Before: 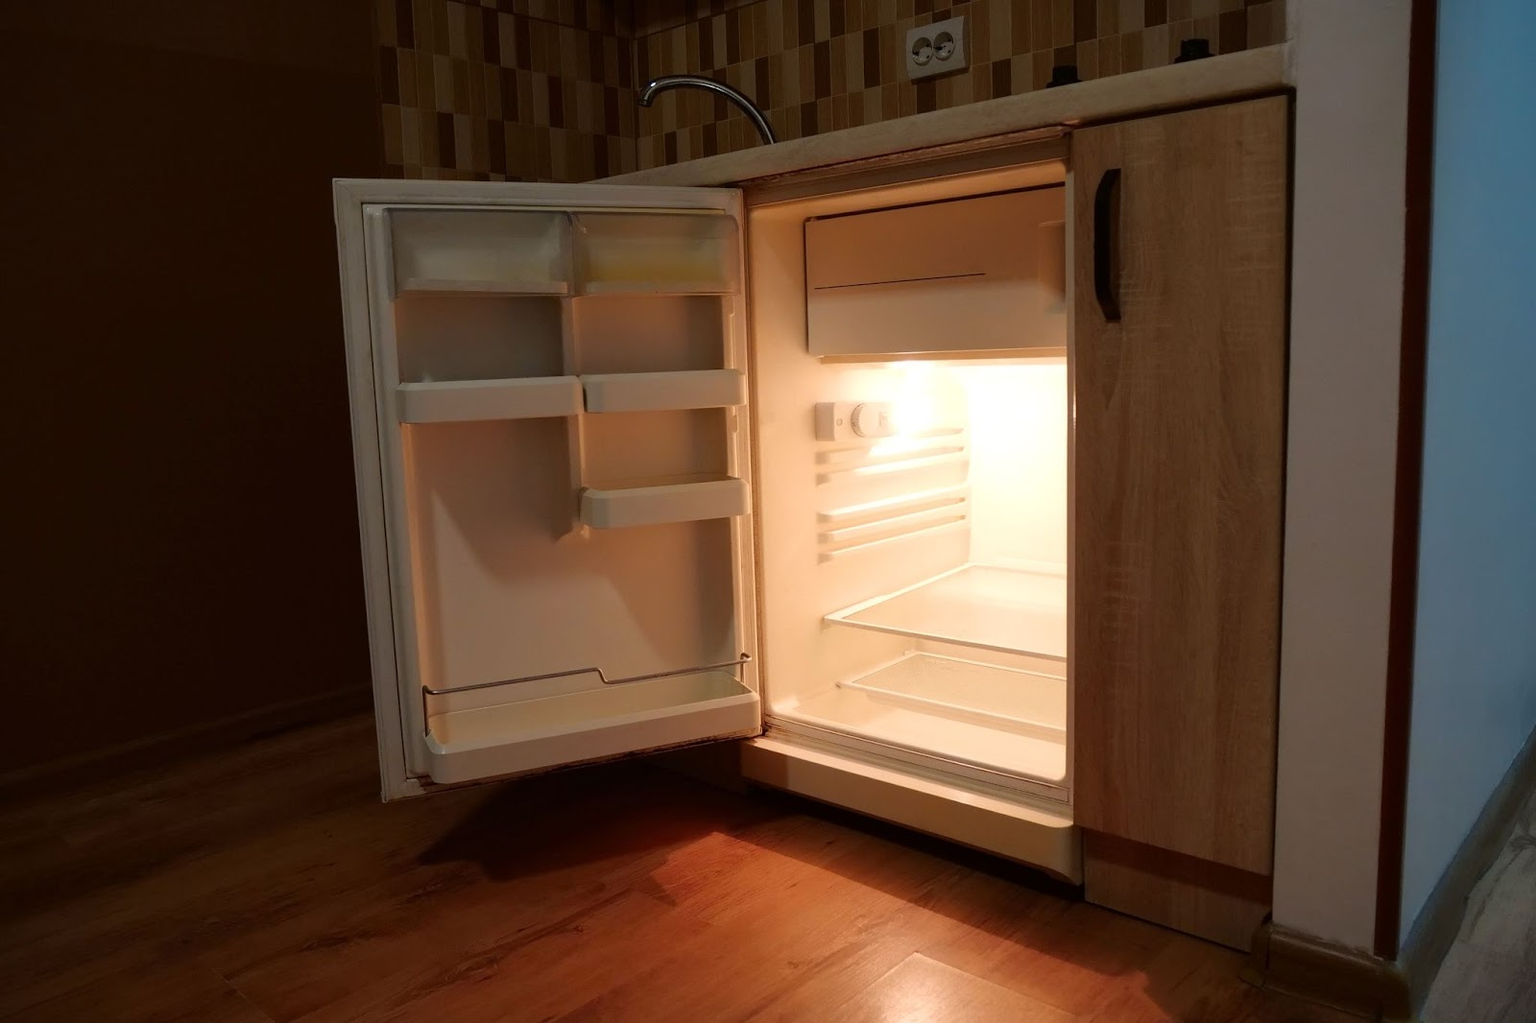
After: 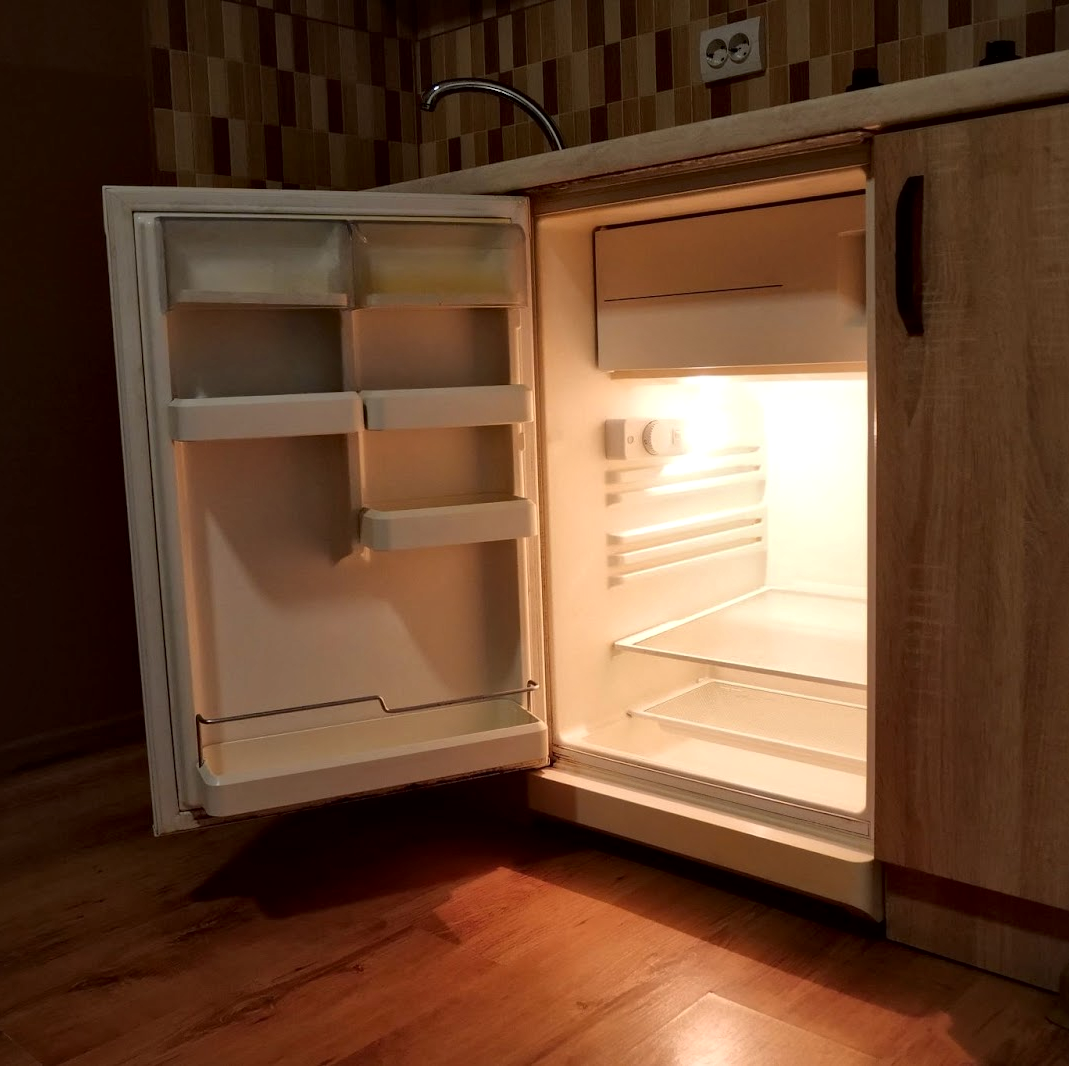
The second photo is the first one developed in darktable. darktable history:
crop and rotate: left 15.276%, right 17.901%
local contrast: mode bilateral grid, contrast 21, coarseness 50, detail 147%, midtone range 0.2
